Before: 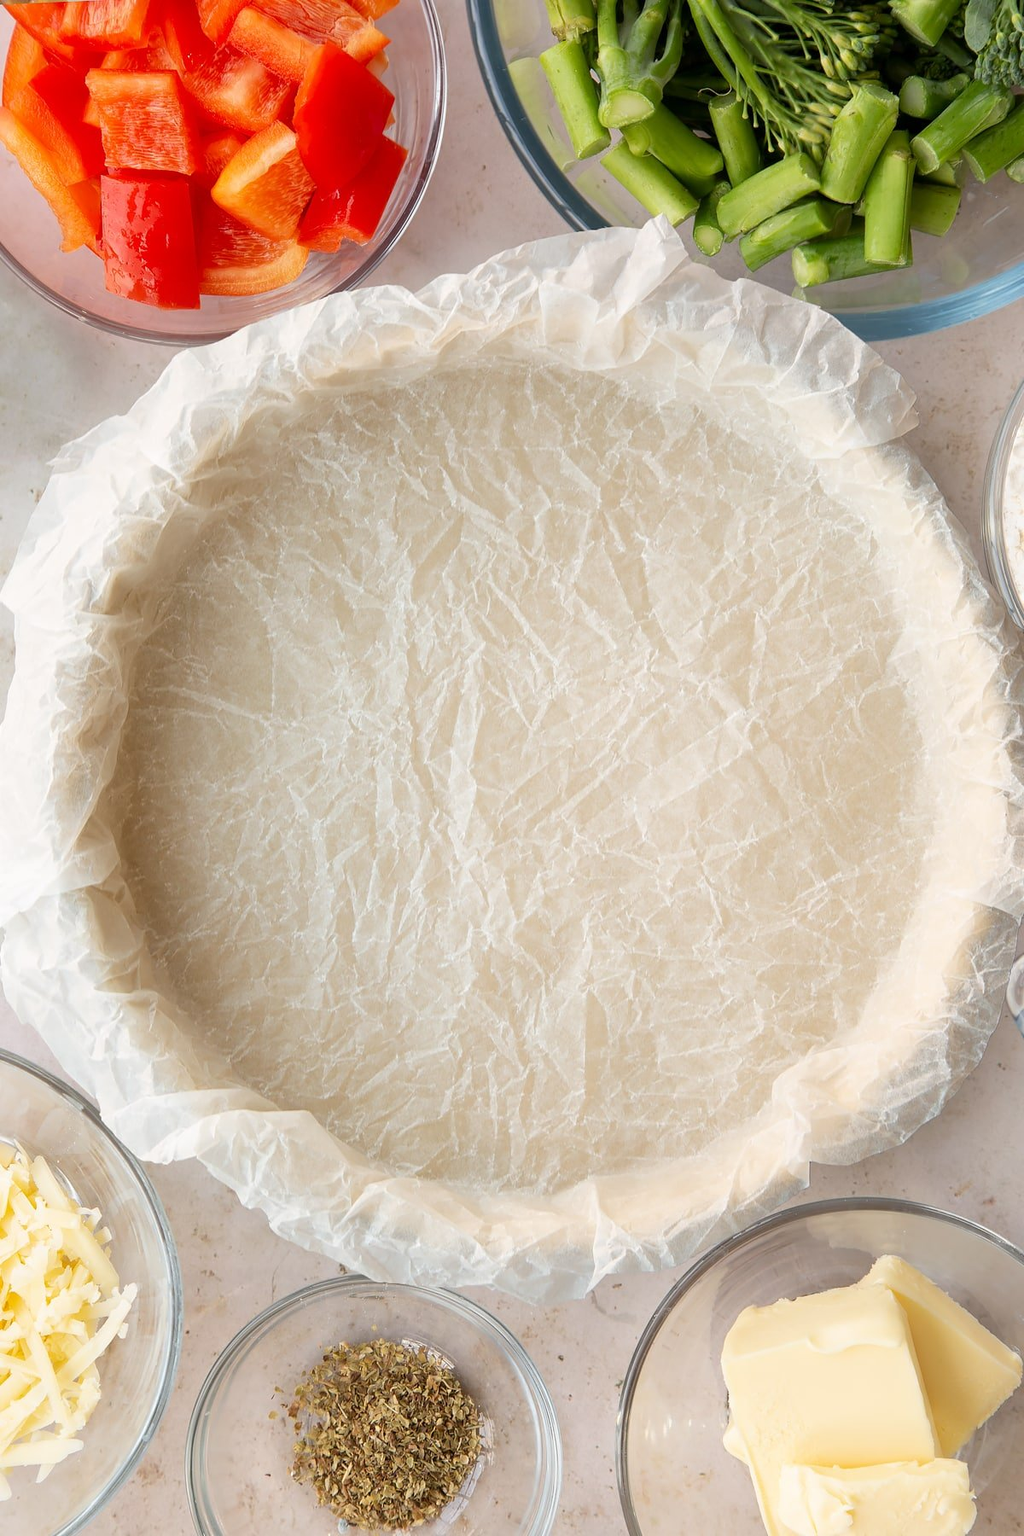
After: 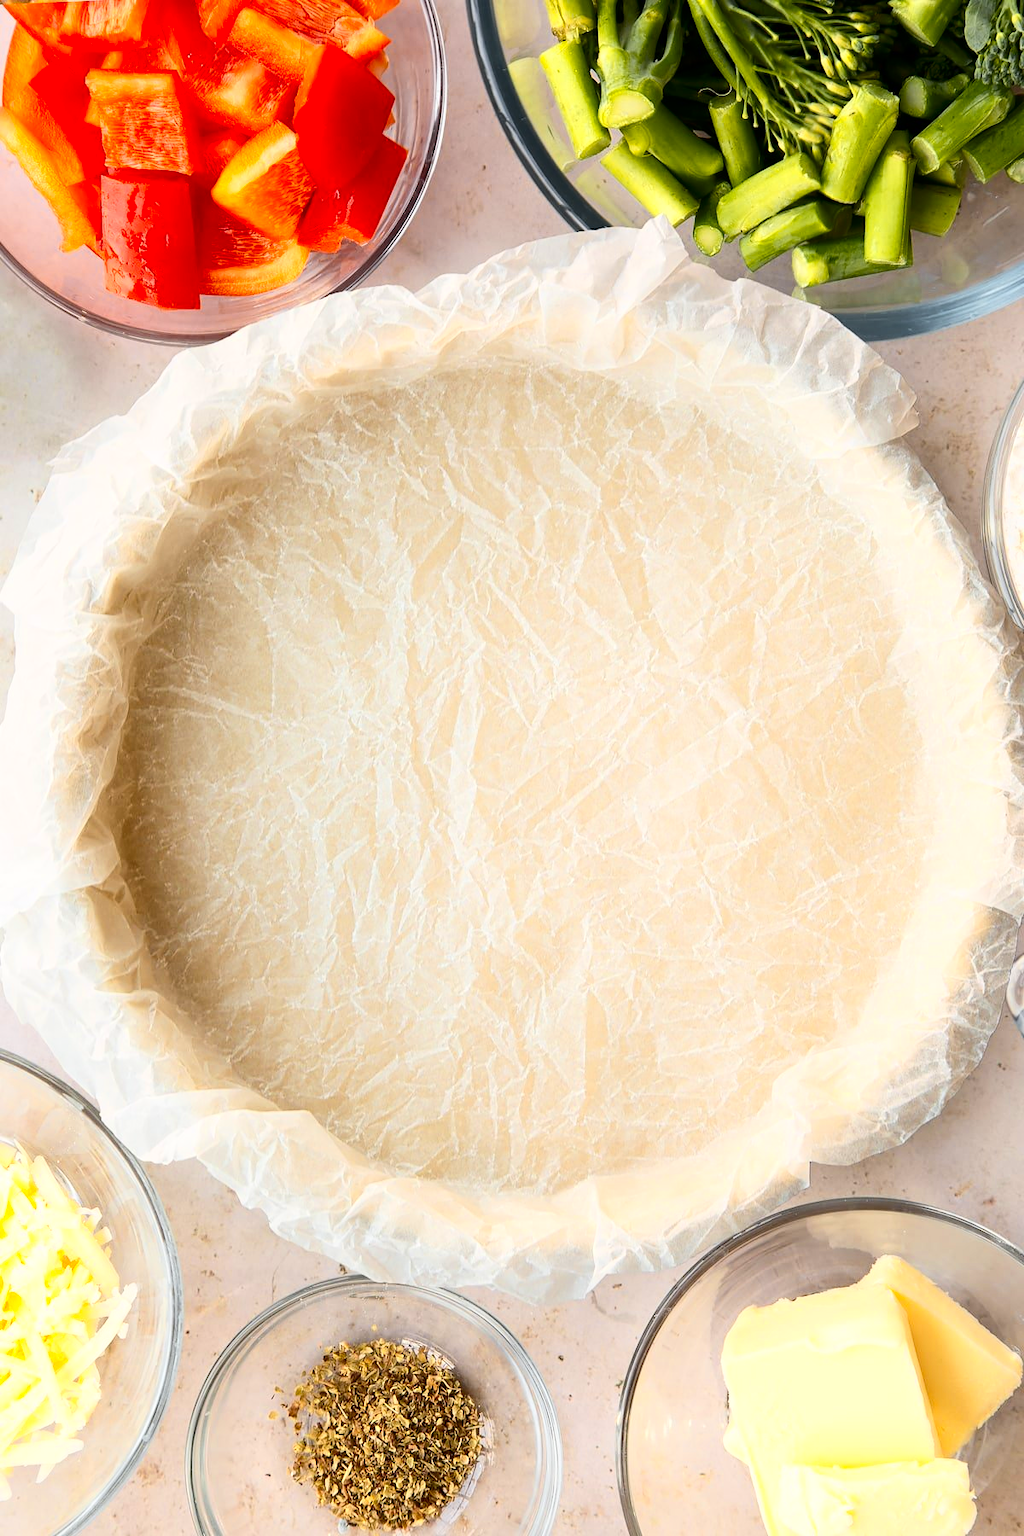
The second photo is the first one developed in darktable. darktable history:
contrast brightness saturation: contrast 0.272
color zones: curves: ch0 [(0, 0.511) (0.143, 0.531) (0.286, 0.56) (0.429, 0.5) (0.571, 0.5) (0.714, 0.5) (0.857, 0.5) (1, 0.5)]; ch1 [(0, 0.525) (0.143, 0.705) (0.286, 0.715) (0.429, 0.35) (0.571, 0.35) (0.714, 0.35) (0.857, 0.4) (1, 0.4)]; ch2 [(0, 0.572) (0.143, 0.512) (0.286, 0.473) (0.429, 0.45) (0.571, 0.5) (0.714, 0.5) (0.857, 0.518) (1, 0.518)]
